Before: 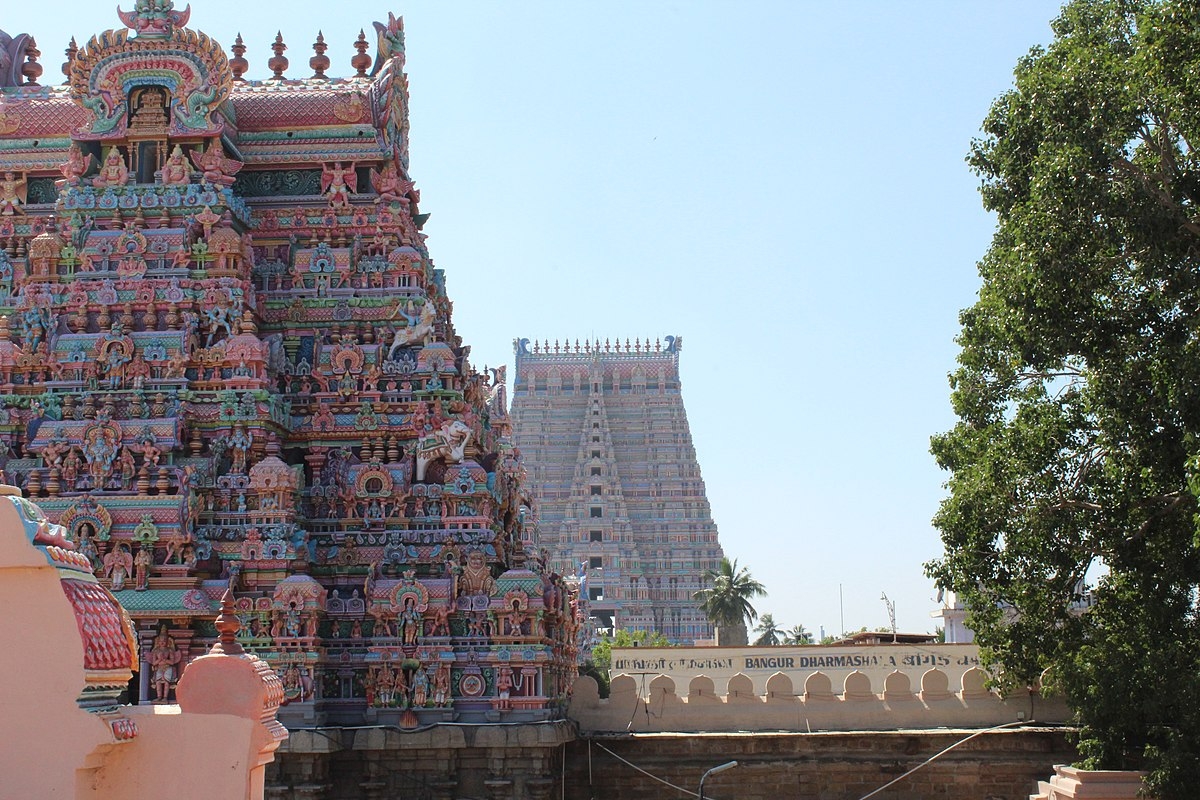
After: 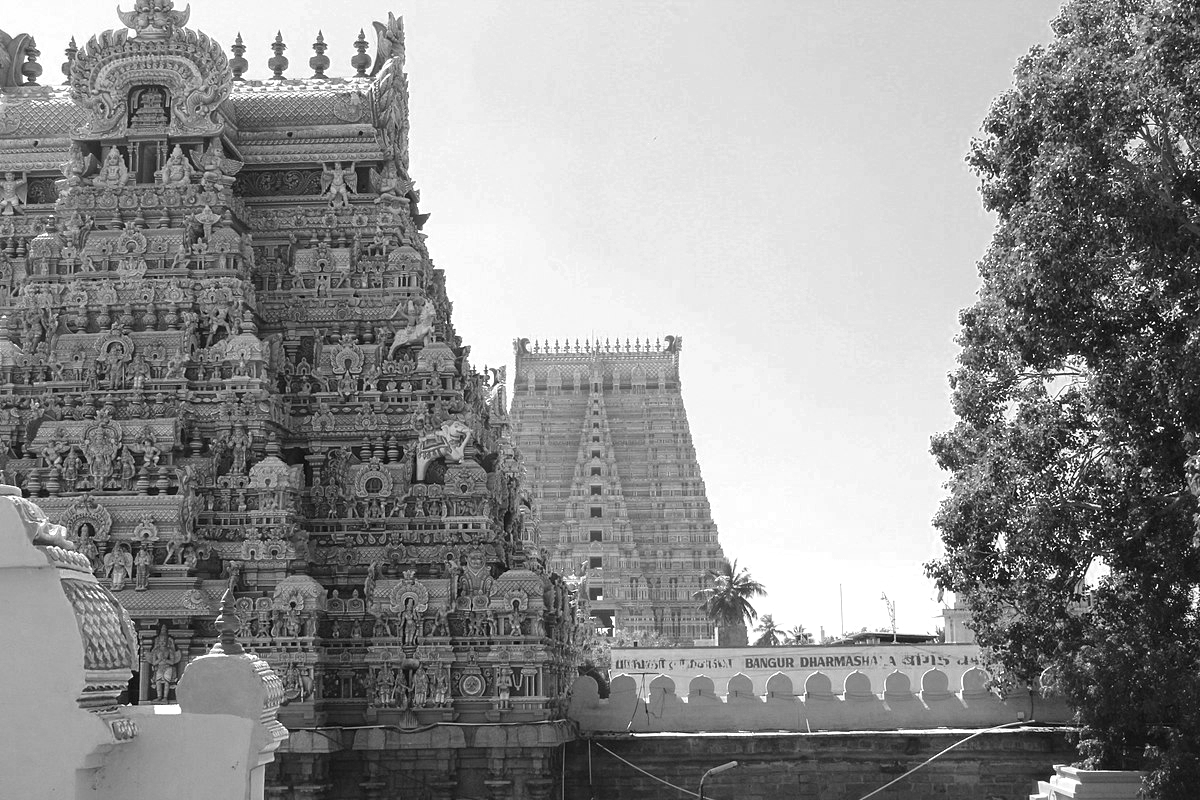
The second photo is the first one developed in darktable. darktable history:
exposure: black level correction 0, exposure 0.5 EV, compensate exposure bias true, compensate highlight preservation false
color zones: curves: ch0 [(0.002, 0.593) (0.143, 0.417) (0.285, 0.541) (0.455, 0.289) (0.608, 0.327) (0.727, 0.283) (0.869, 0.571) (1, 0.603)]; ch1 [(0, 0) (0.143, 0) (0.286, 0) (0.429, 0) (0.571, 0) (0.714, 0) (0.857, 0)]
